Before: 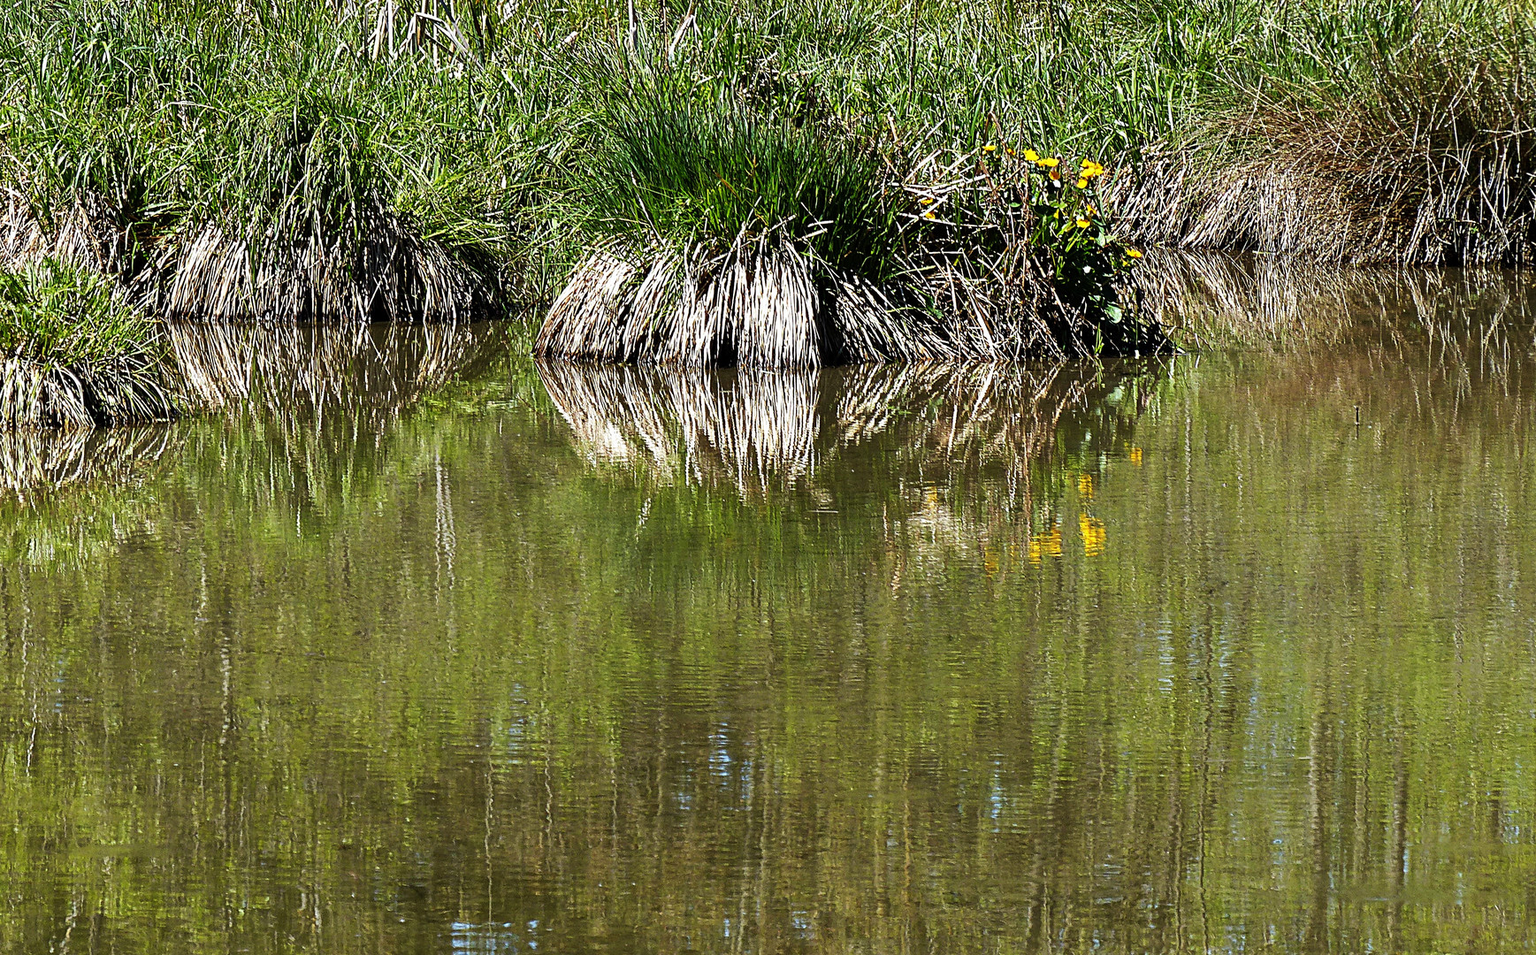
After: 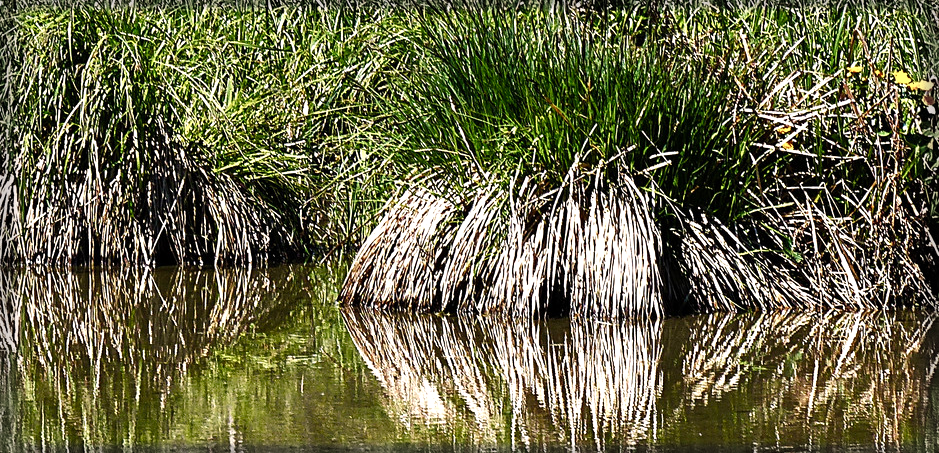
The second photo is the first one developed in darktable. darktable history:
color balance rgb: highlights gain › chroma 3.002%, highlights gain › hue 54.53°, perceptual saturation grading › global saturation 0.43%, perceptual saturation grading › highlights -31.96%, perceptual saturation grading › mid-tones 5.684%, perceptual saturation grading › shadows 18.572%, perceptual brilliance grading › highlights 9.602%, perceptual brilliance grading › shadows -5.11%, global vibrance 20%
crop: left 15.219%, top 9.11%, right 30.672%, bottom 48.921%
vignetting: fall-off start 93.5%, fall-off radius 5.56%, automatic ratio true, width/height ratio 1.332, shape 0.044, dithering 16-bit output
